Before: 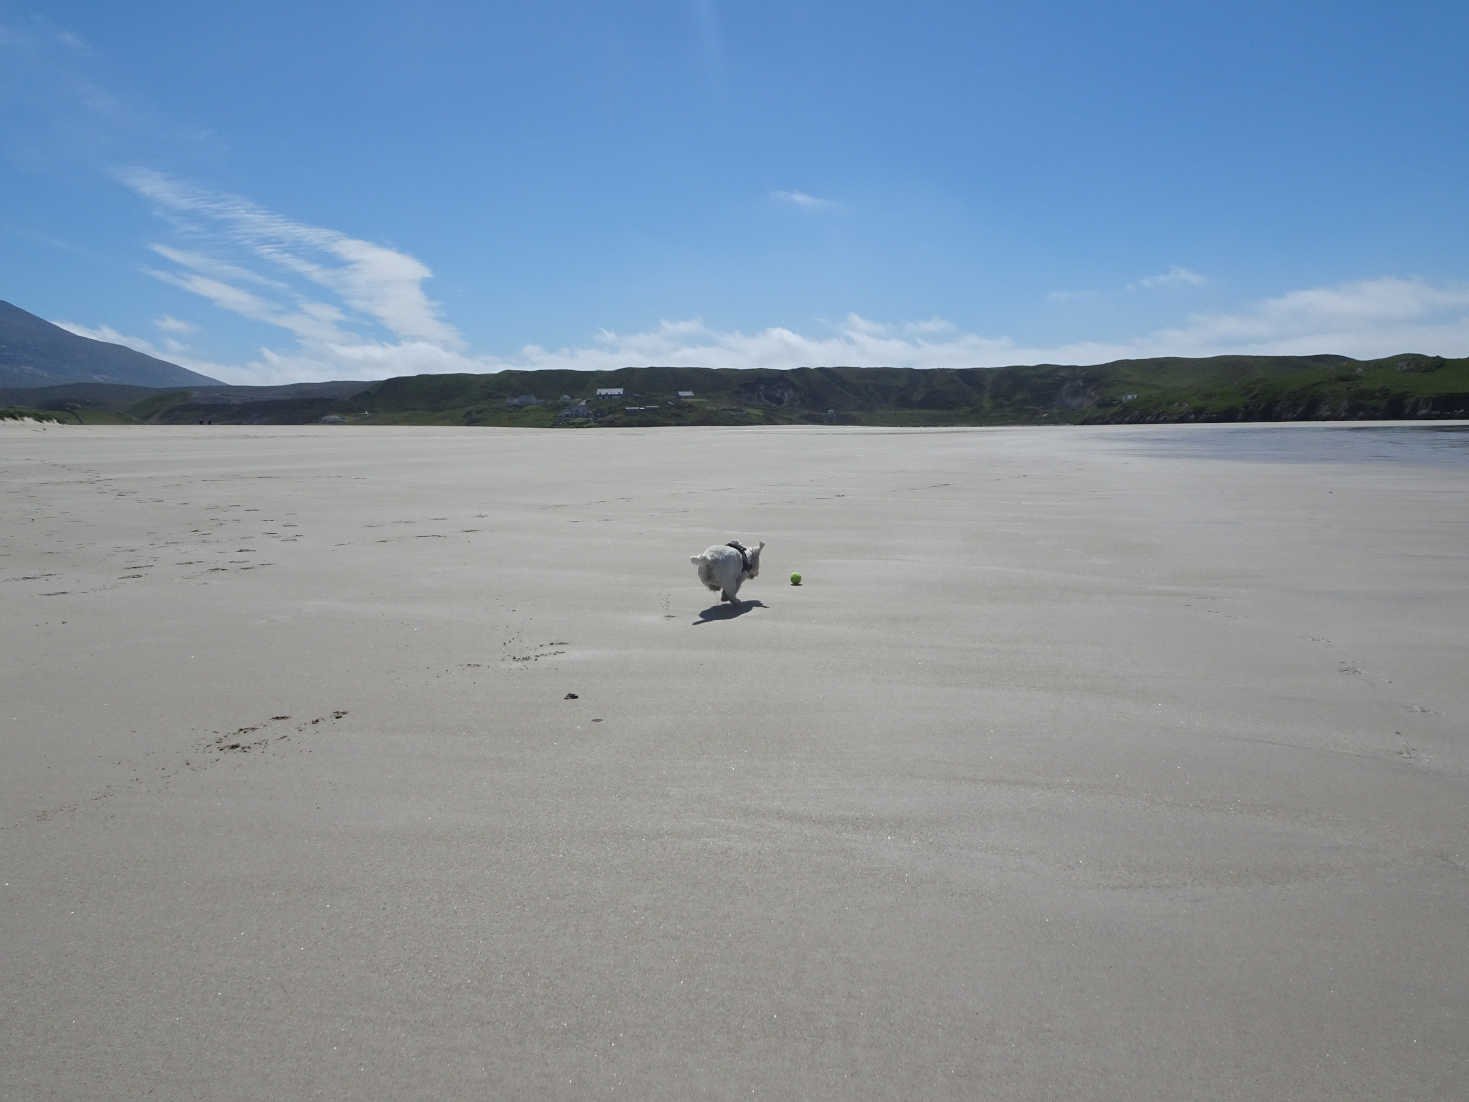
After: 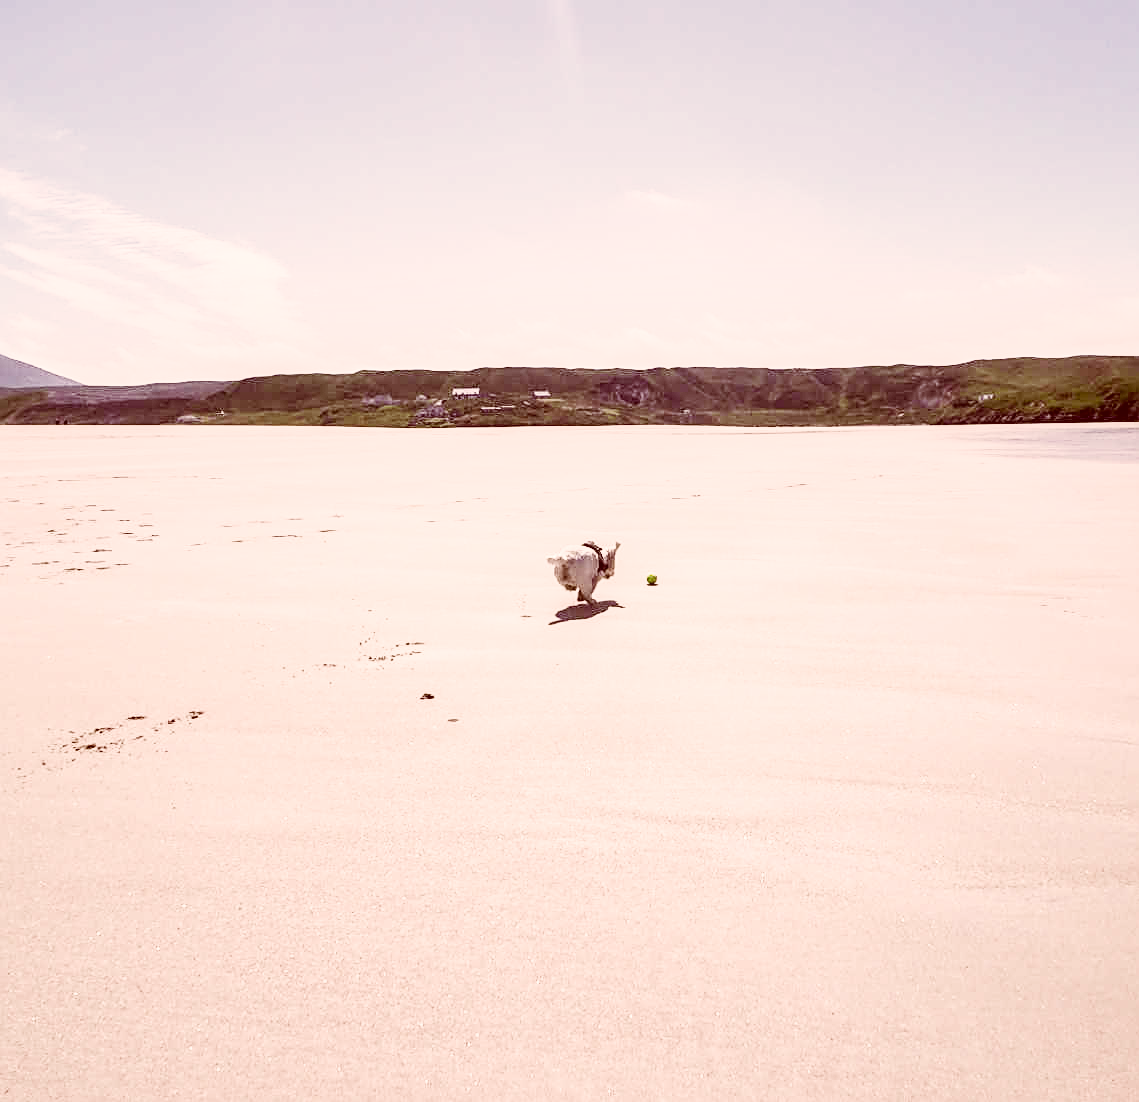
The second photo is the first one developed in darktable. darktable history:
crop: left 9.856%, right 12.556%
local contrast: on, module defaults
tone curve: curves: ch0 [(0, 0) (0.003, 0.004) (0.011, 0.016) (0.025, 0.035) (0.044, 0.062) (0.069, 0.097) (0.1, 0.143) (0.136, 0.205) (0.177, 0.276) (0.224, 0.36) (0.277, 0.461) (0.335, 0.584) (0.399, 0.686) (0.468, 0.783) (0.543, 0.868) (0.623, 0.927) (0.709, 0.96) (0.801, 0.974) (0.898, 0.986) (1, 1)], preserve colors none
color correction: highlights a* 9.32, highlights b* 8.62, shadows a* 39.45, shadows b* 39.22, saturation 0.768
sharpen: on, module defaults
exposure: black level correction 0.009, exposure 0.017 EV, compensate highlight preservation false
